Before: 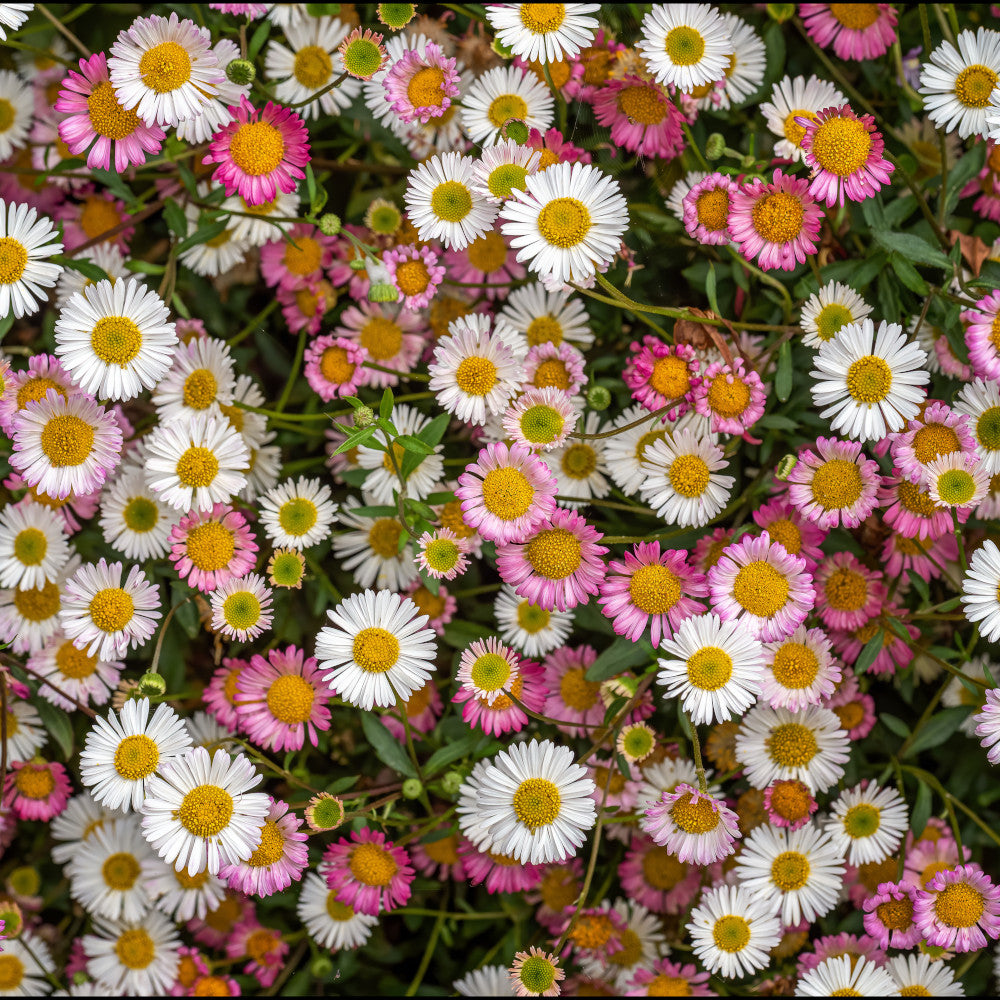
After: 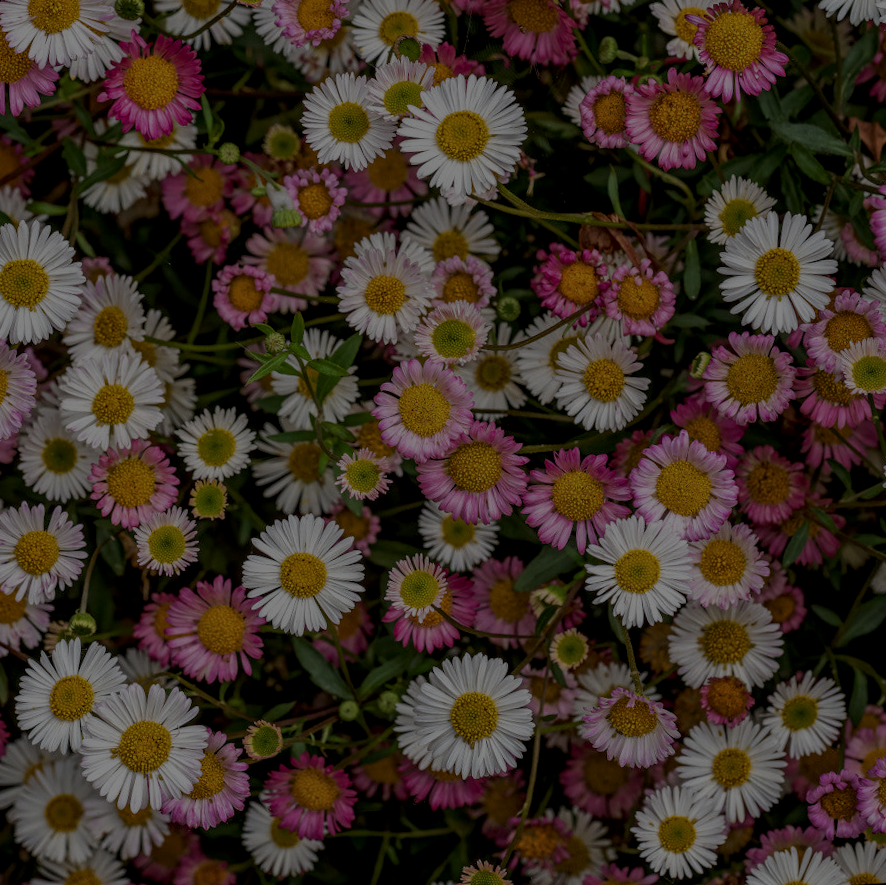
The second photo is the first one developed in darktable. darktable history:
crop and rotate: angle 3.85°, left 5.64%, top 5.701%
exposure: exposure -2.364 EV, compensate highlight preservation false
local contrast: on, module defaults
